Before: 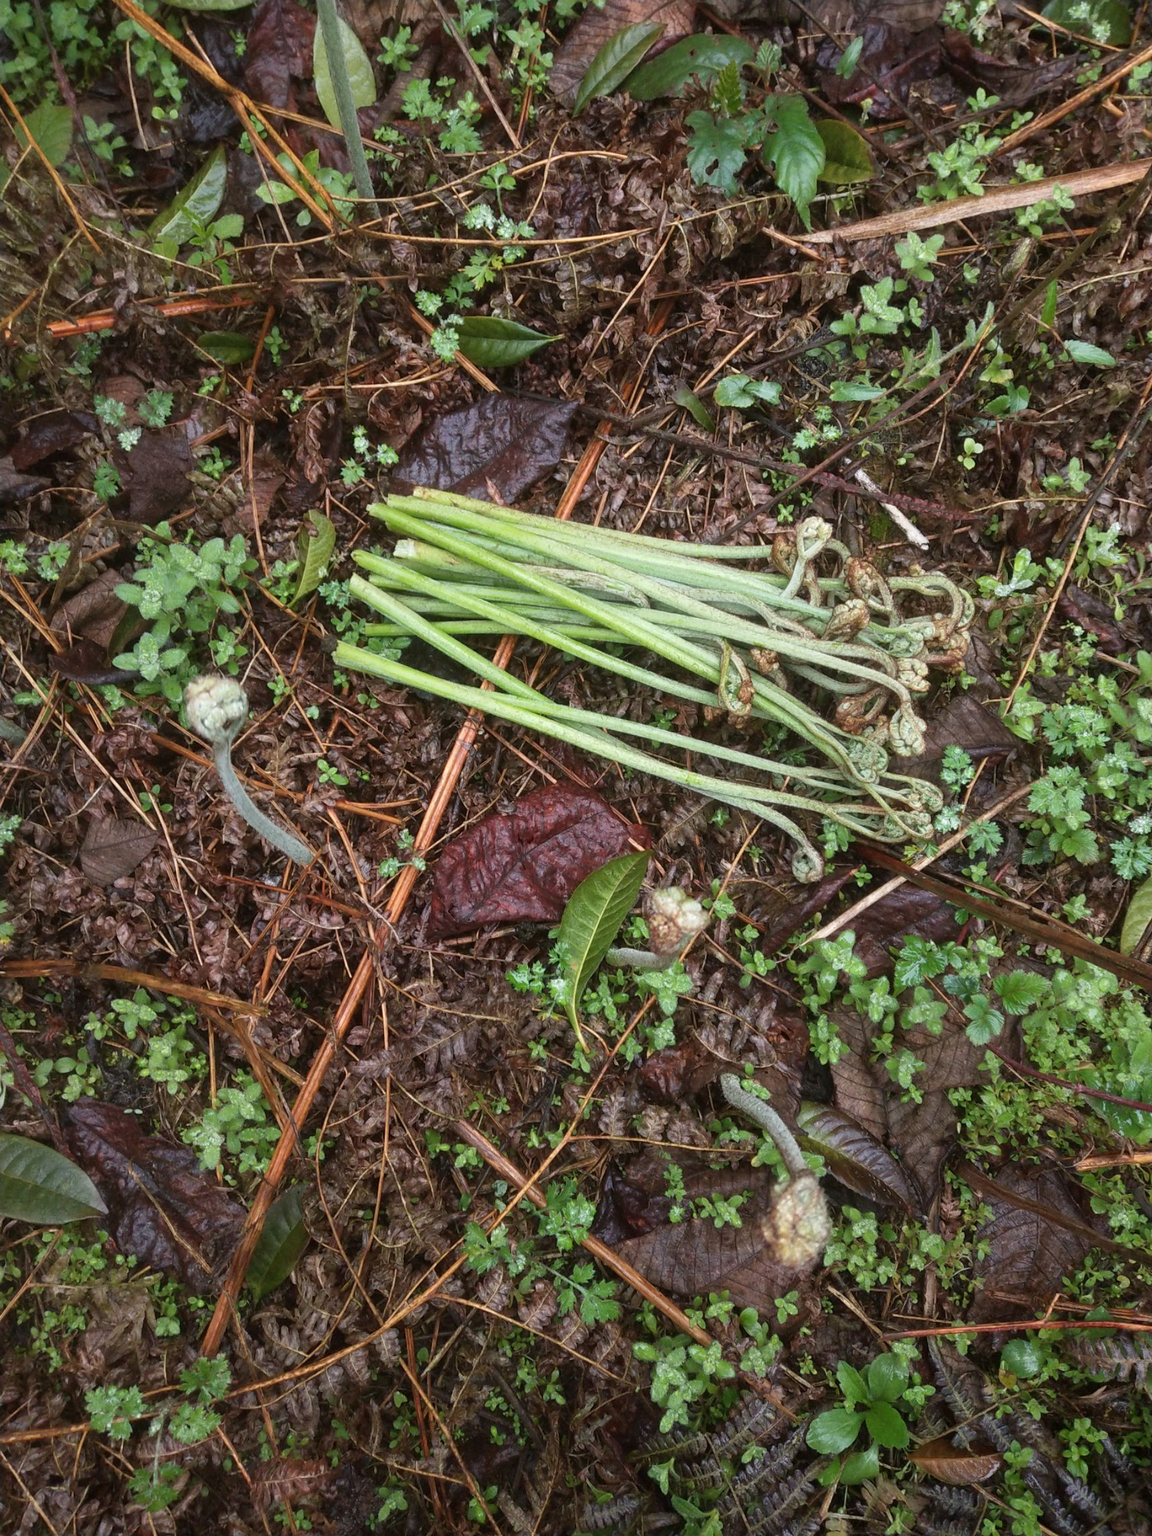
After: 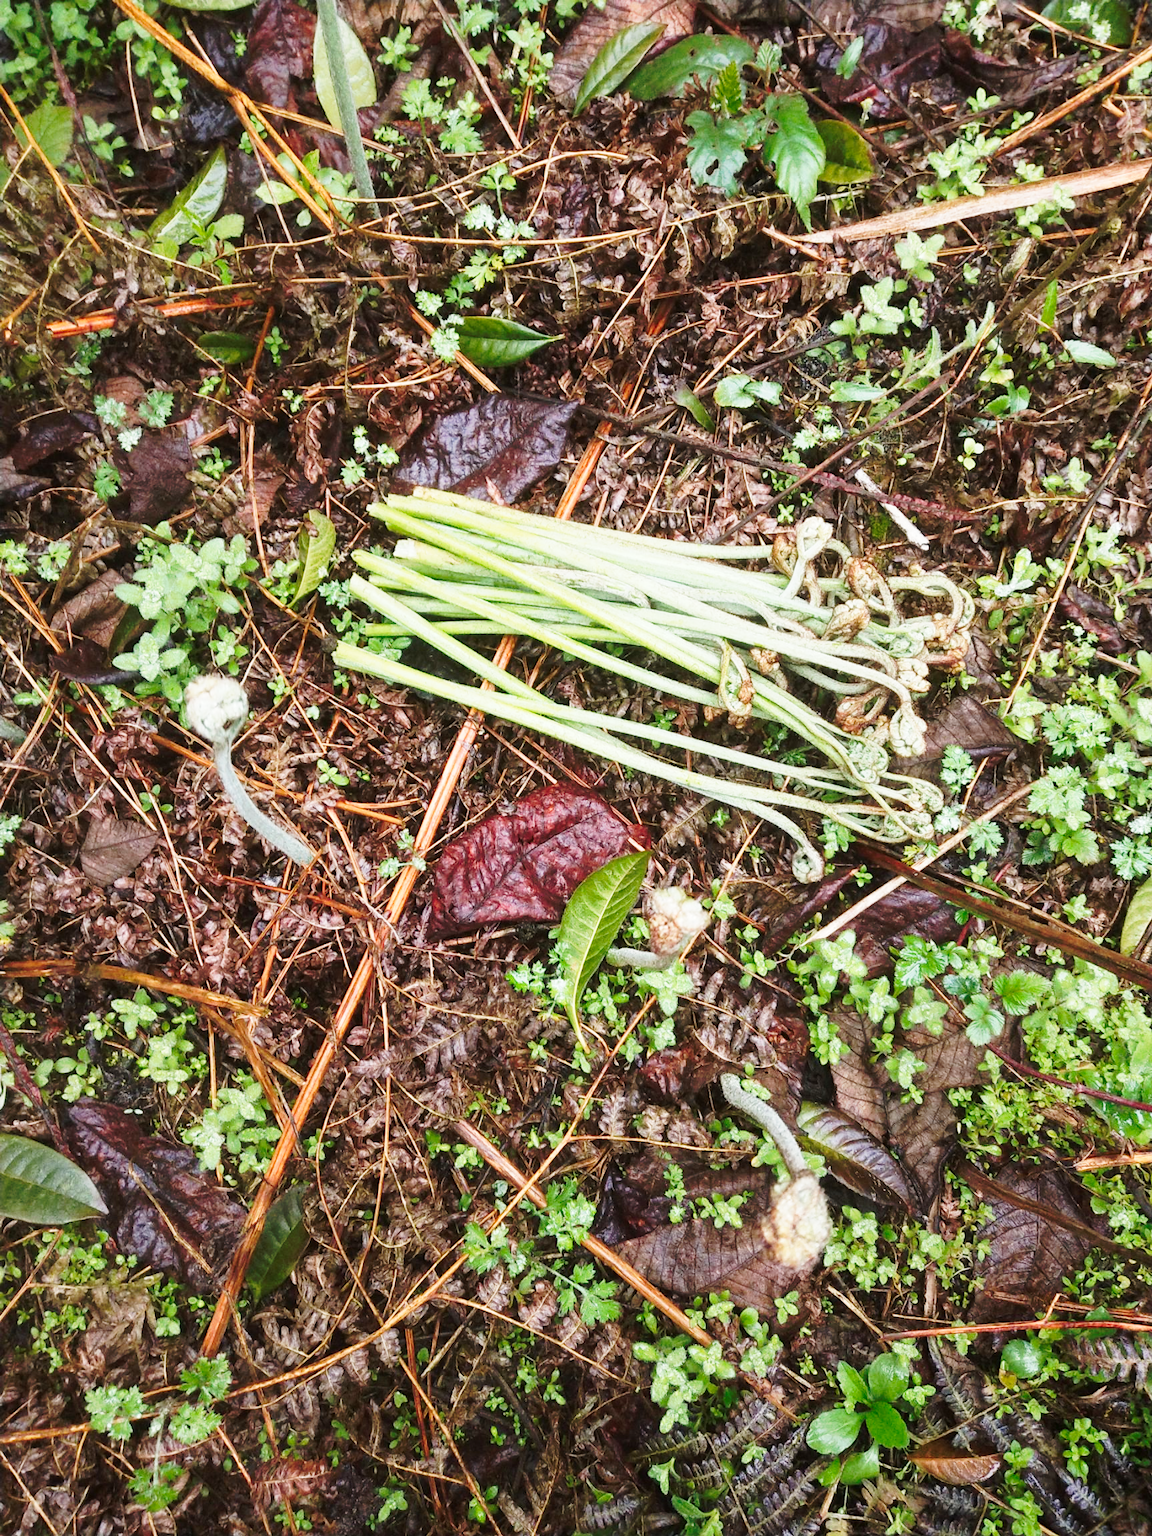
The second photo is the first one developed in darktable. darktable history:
tone curve: curves: ch0 [(0, 0) (0.003, 0.003) (0.011, 0.013) (0.025, 0.029) (0.044, 0.052) (0.069, 0.082) (0.1, 0.118) (0.136, 0.161) (0.177, 0.21) (0.224, 0.27) (0.277, 0.38) (0.335, 0.49) (0.399, 0.594) (0.468, 0.692) (0.543, 0.794) (0.623, 0.857) (0.709, 0.919) (0.801, 0.955) (0.898, 0.978) (1, 1)], preserve colors none
